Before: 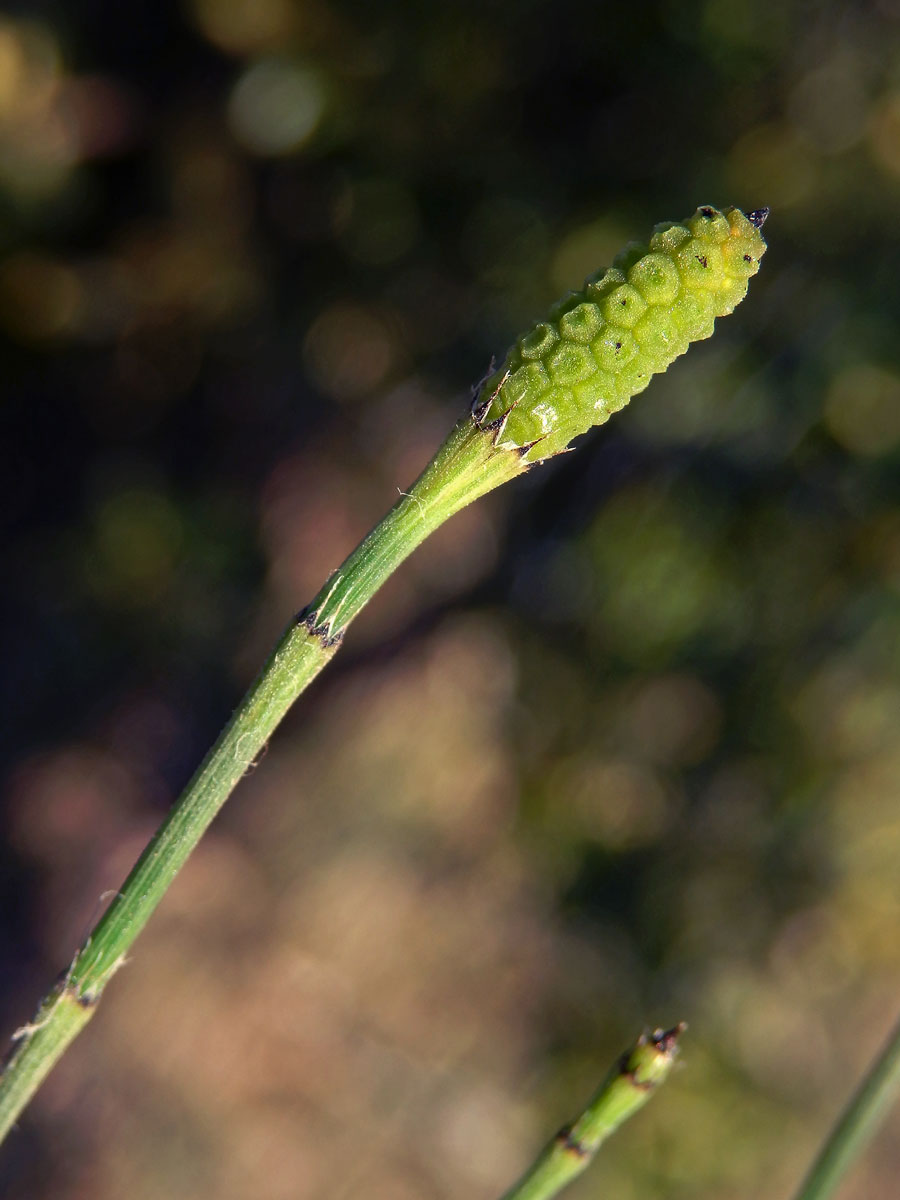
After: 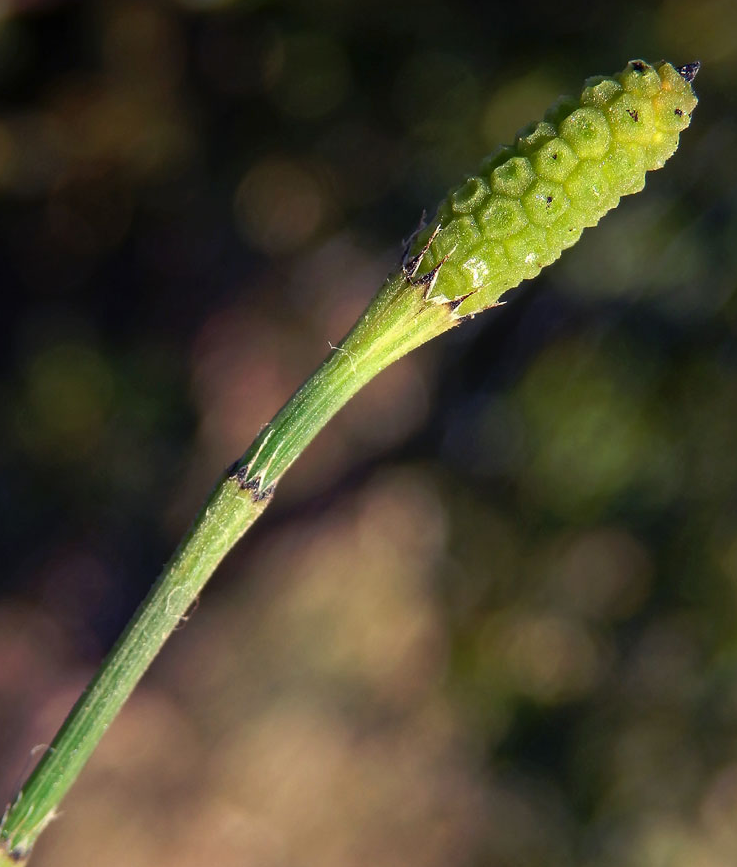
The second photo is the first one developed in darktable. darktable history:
exposure: exposure 0.014 EV, compensate highlight preservation false
crop: left 7.766%, top 12.213%, right 10.237%, bottom 15.469%
